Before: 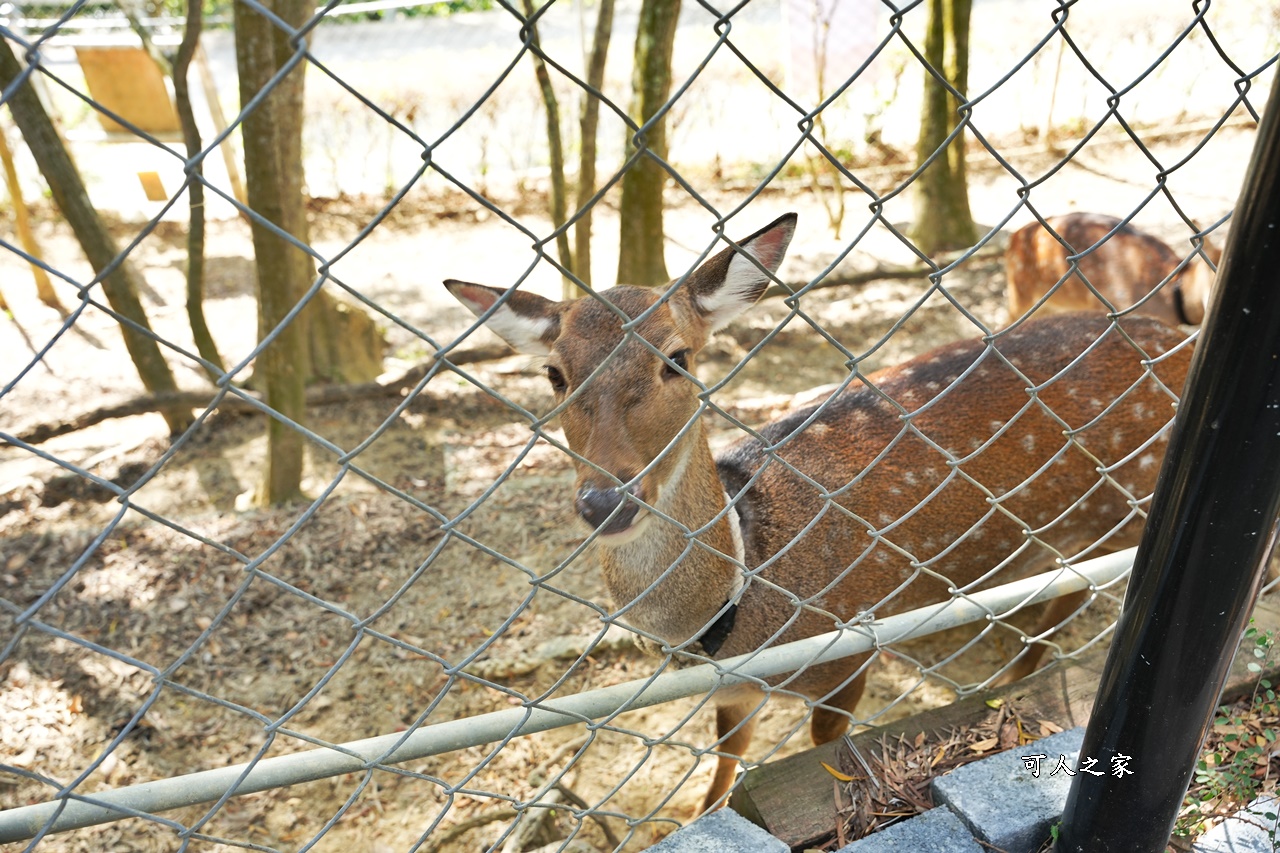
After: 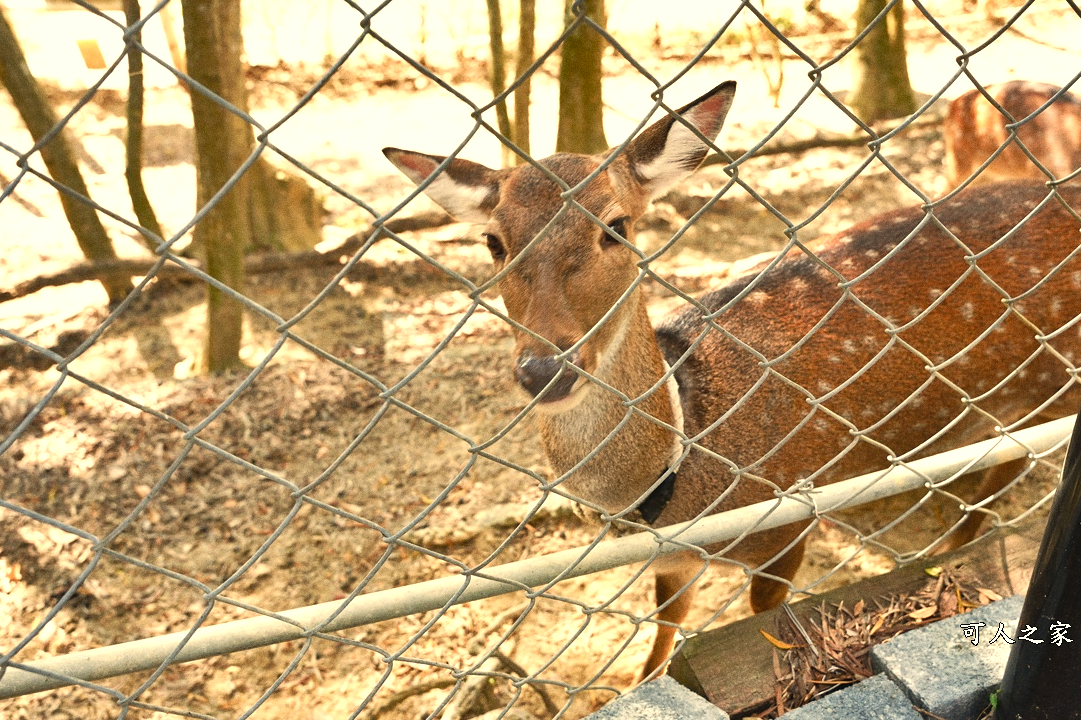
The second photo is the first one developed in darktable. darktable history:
grain: on, module defaults
white balance: red 1.123, blue 0.83
crop and rotate: left 4.842%, top 15.51%, right 10.668%
color balance rgb: shadows lift › chroma 1%, shadows lift › hue 28.8°, power › hue 60°, highlights gain › chroma 1%, highlights gain › hue 60°, global offset › luminance 0.25%, perceptual saturation grading › highlights -20%, perceptual saturation grading › shadows 20%, perceptual brilliance grading › highlights 10%, perceptual brilliance grading › shadows -5%, global vibrance 19.67%
